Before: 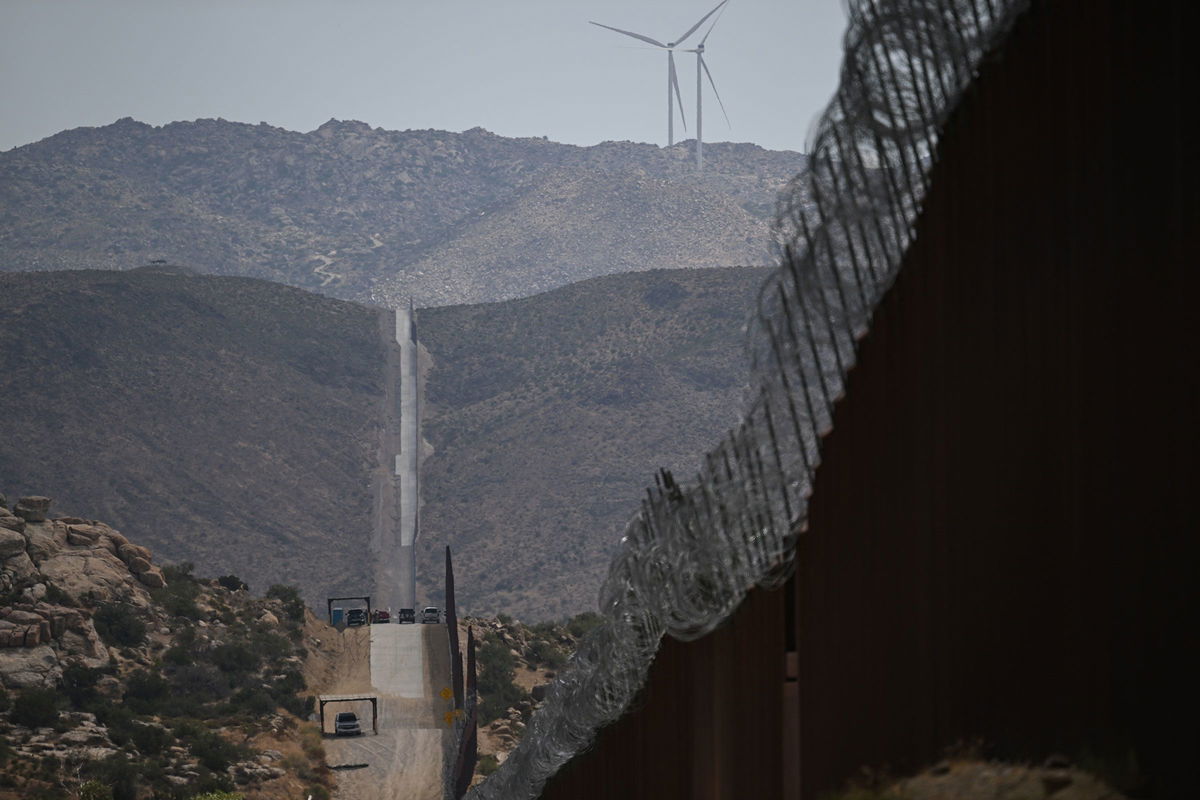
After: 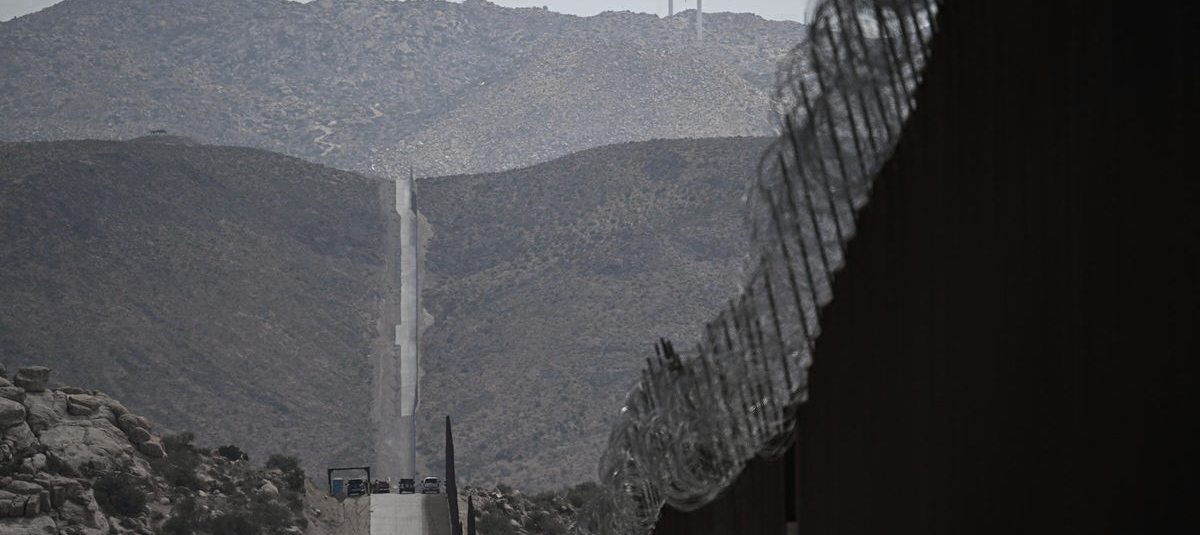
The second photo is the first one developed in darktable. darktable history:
crop: top 16.34%, bottom 16.697%
color zones: curves: ch0 [(0, 0.613) (0.01, 0.613) (0.245, 0.448) (0.498, 0.529) (0.642, 0.665) (0.879, 0.777) (0.99, 0.613)]; ch1 [(0, 0.272) (0.219, 0.127) (0.724, 0.346)]
